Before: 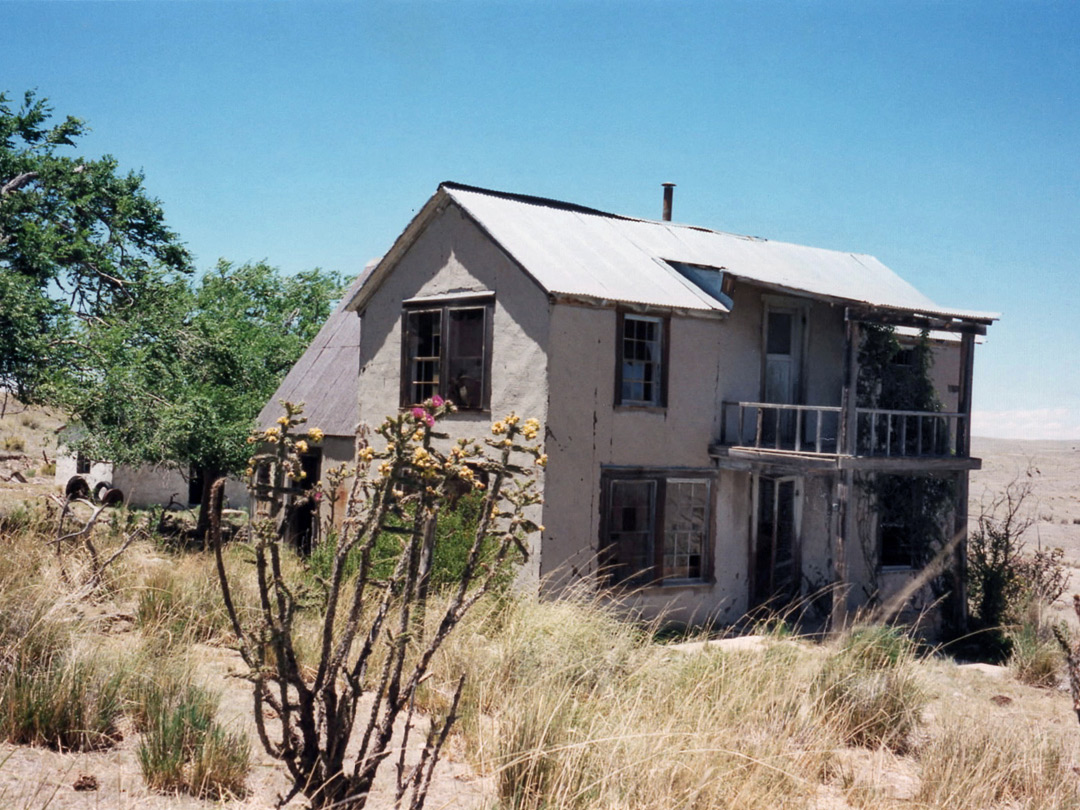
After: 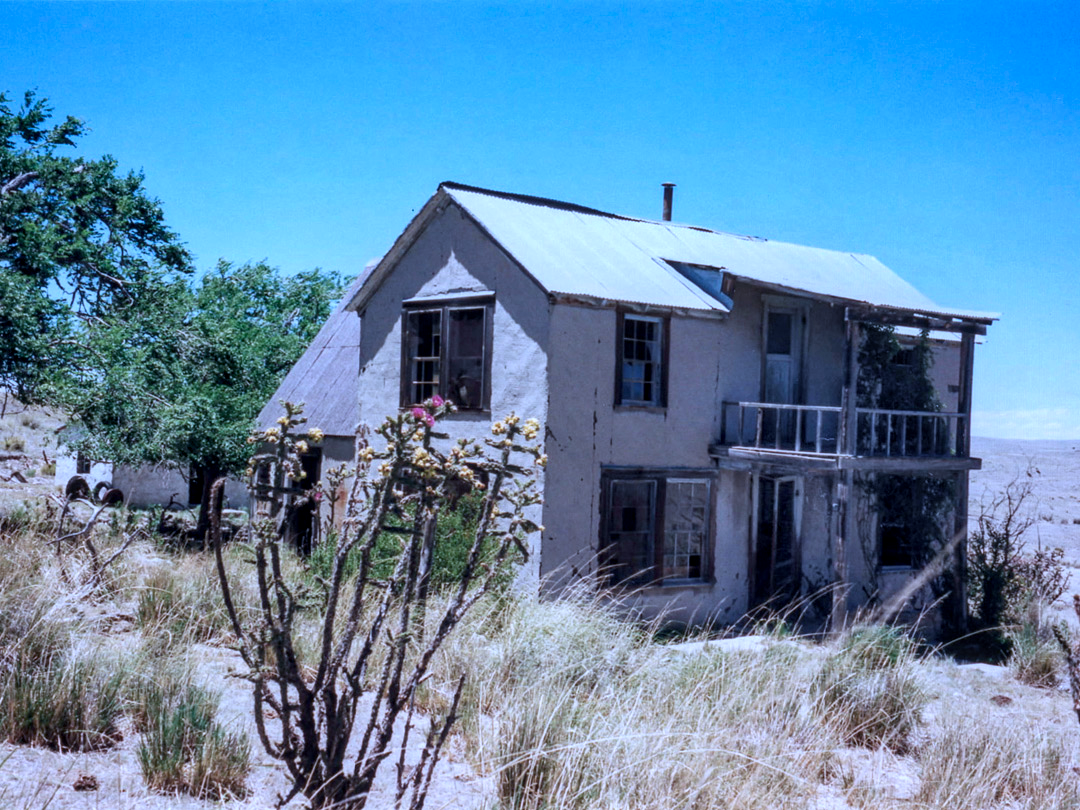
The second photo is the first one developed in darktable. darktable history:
color calibration: gray › normalize channels true, illuminant as shot in camera, adaptation linear Bradford (ICC v4), x 0.407, y 0.405, temperature 3551.55 K, gamut compression 0.005
local contrast: on, module defaults
